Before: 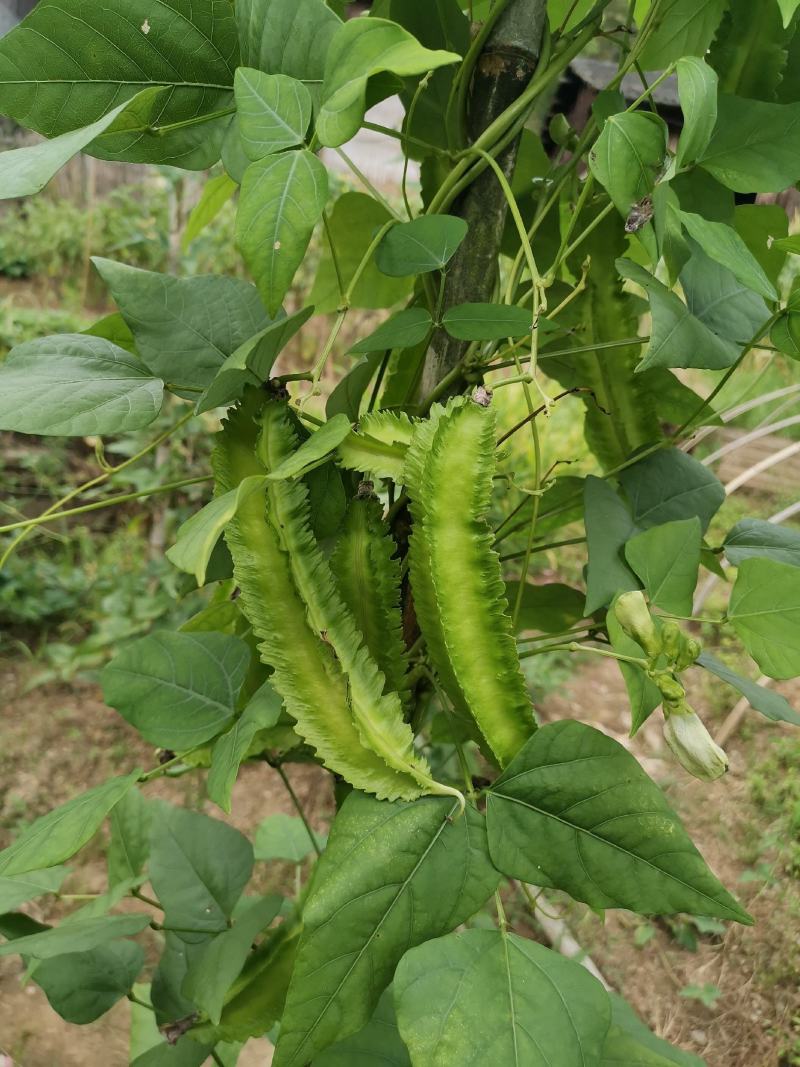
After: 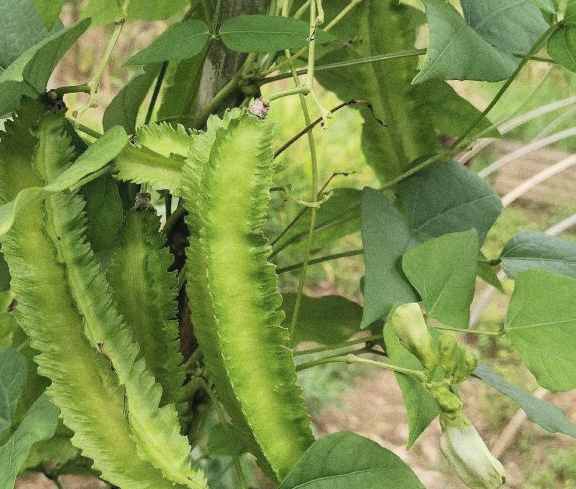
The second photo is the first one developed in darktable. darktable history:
crop and rotate: left 27.938%, top 27.046%, bottom 27.046%
contrast brightness saturation: contrast 0.14, brightness 0.21
base curve: curves: ch0 [(0, 0) (0.303, 0.277) (1, 1)]
grain: strength 26%
